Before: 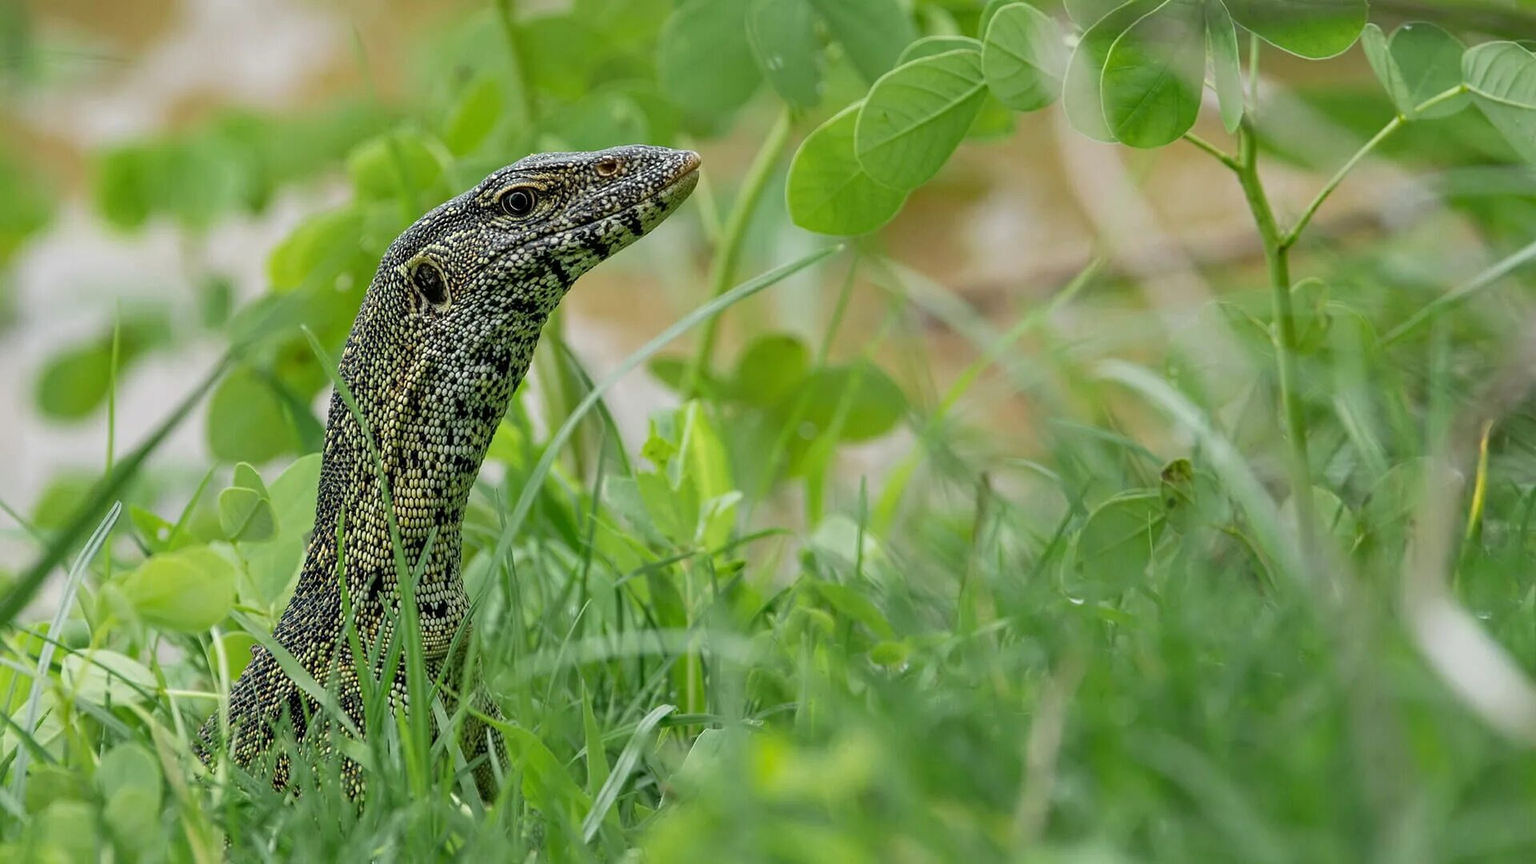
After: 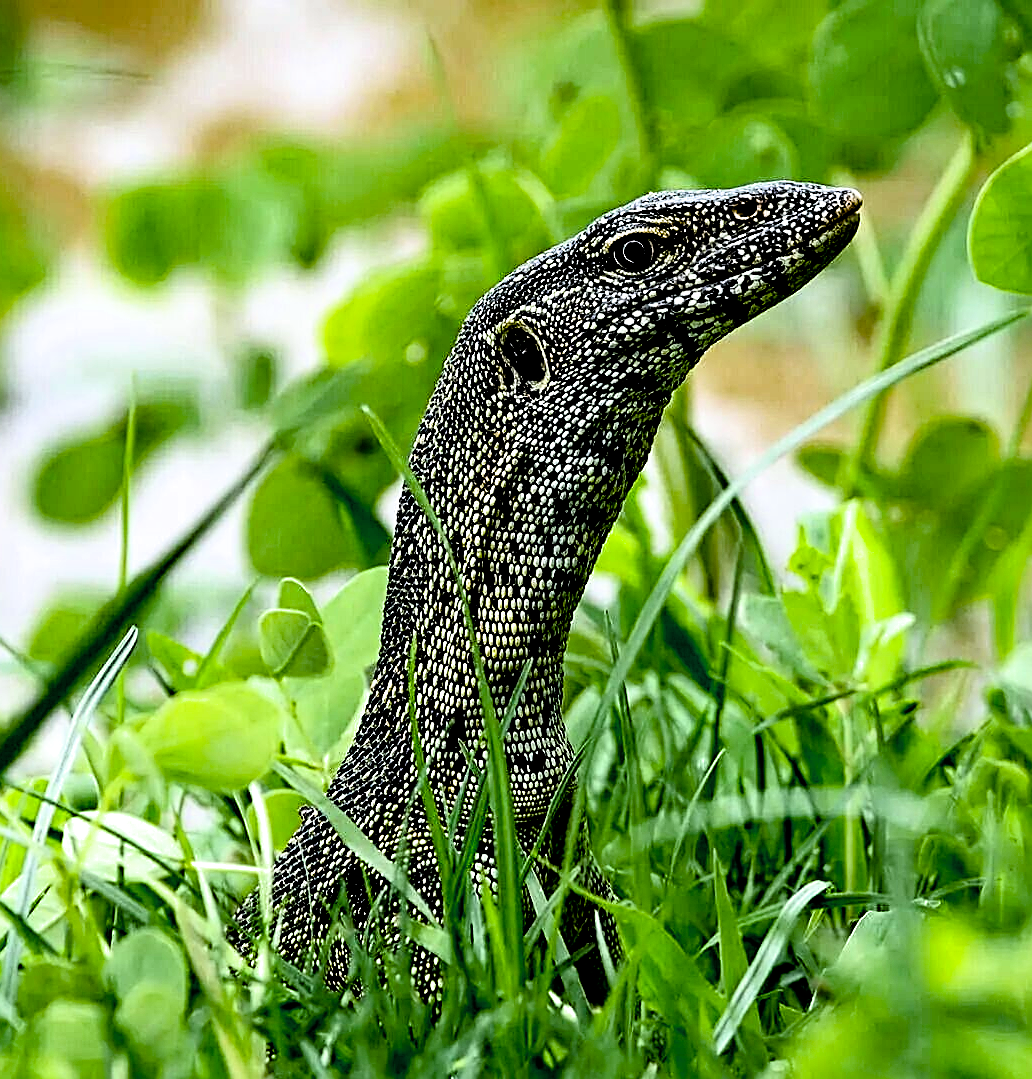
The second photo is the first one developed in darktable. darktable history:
crop: left 0.776%, right 45.467%, bottom 0.09%
sharpen: amount 0.601
tone equalizer: -8 EV -0.733 EV, -7 EV -0.675 EV, -6 EV -0.604 EV, -5 EV -0.392 EV, -3 EV 0.379 EV, -2 EV 0.6 EV, -1 EV 0.692 EV, +0 EV 0.766 EV, edges refinement/feathering 500, mask exposure compensation -1.57 EV, preserve details no
exposure: black level correction 0.057, compensate highlight preservation false
haze removal: compatibility mode true, adaptive false
filmic rgb: black relative exposure -3.67 EV, white relative exposure 2.43 EV, hardness 3.29
color calibration: illuminant as shot in camera, x 0.358, y 0.373, temperature 4628.91 K
